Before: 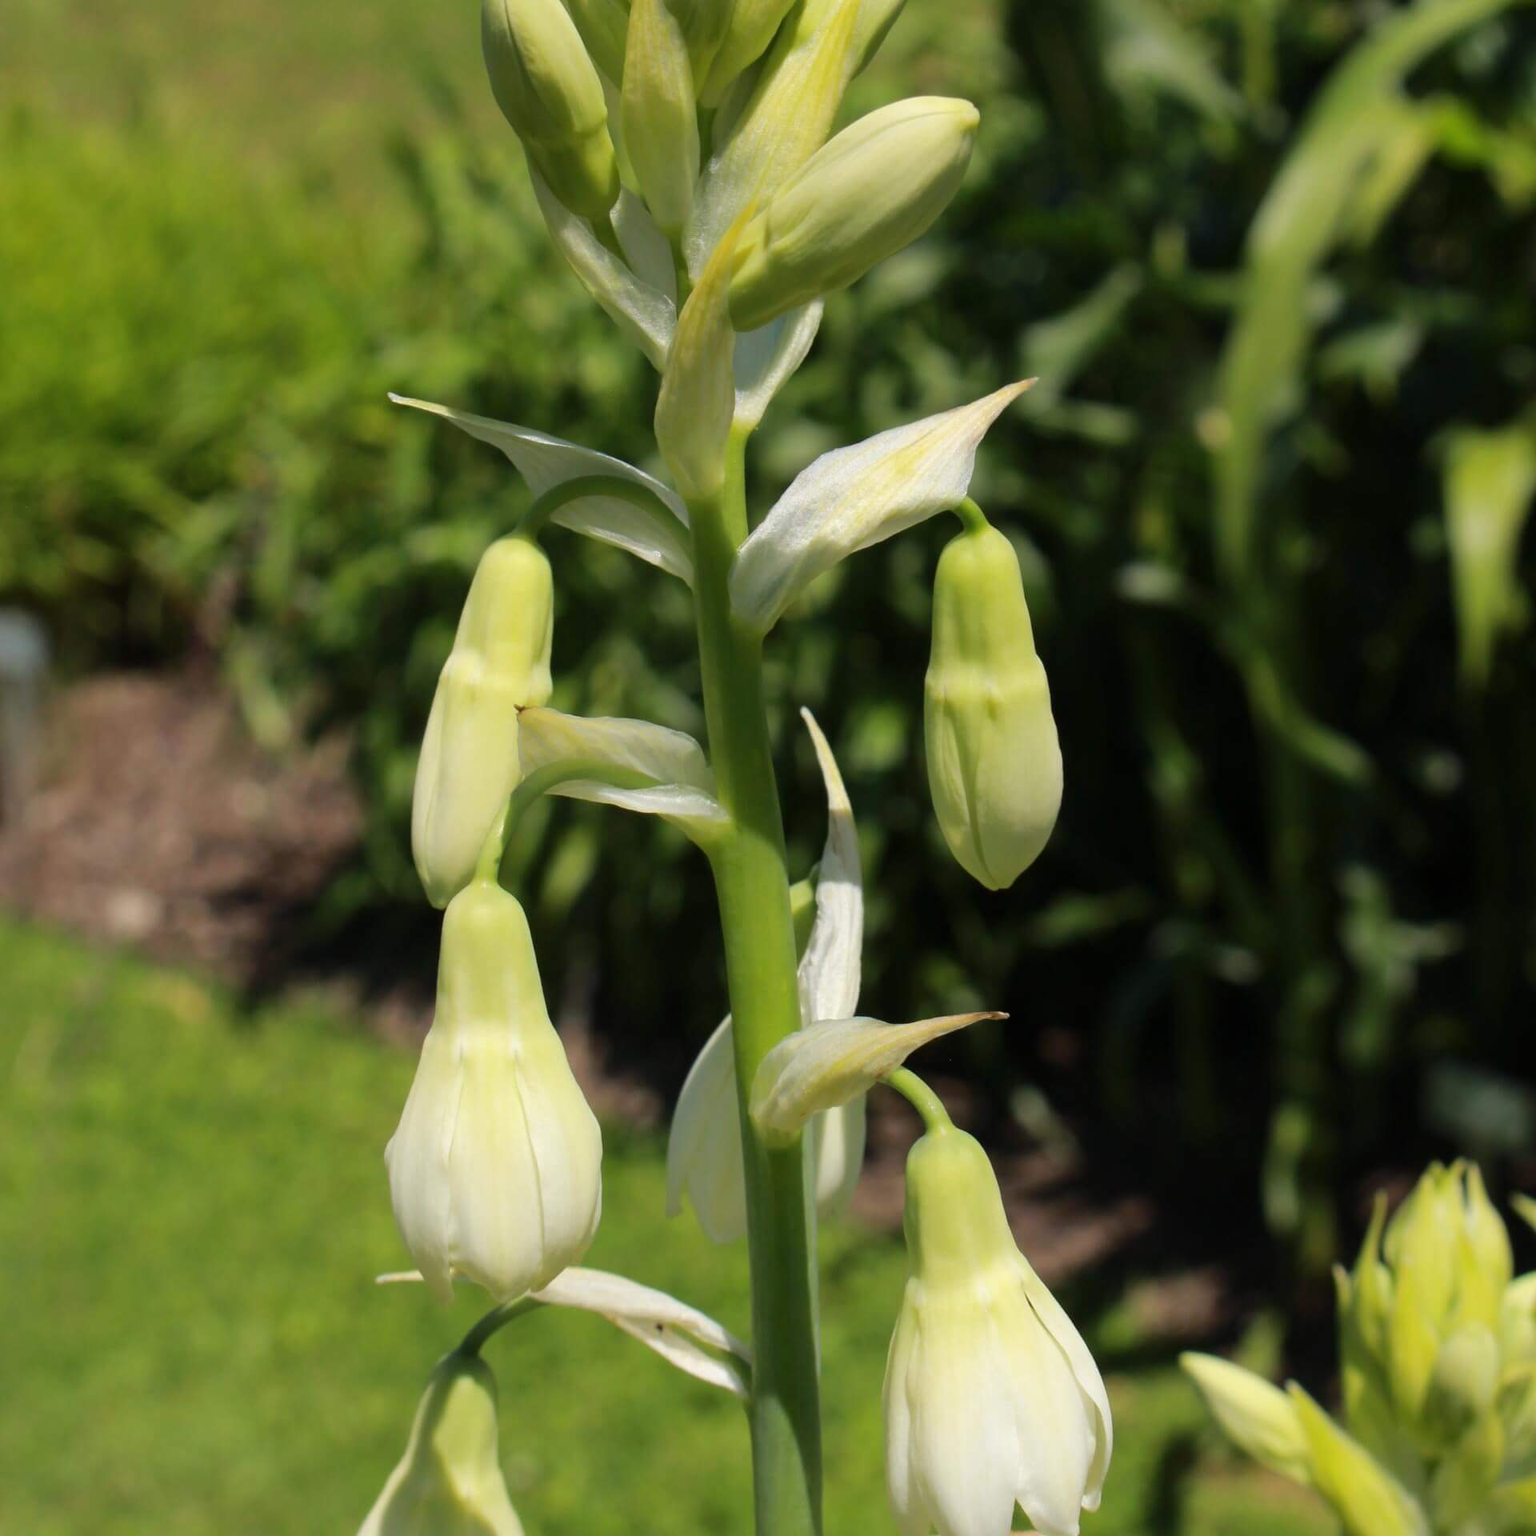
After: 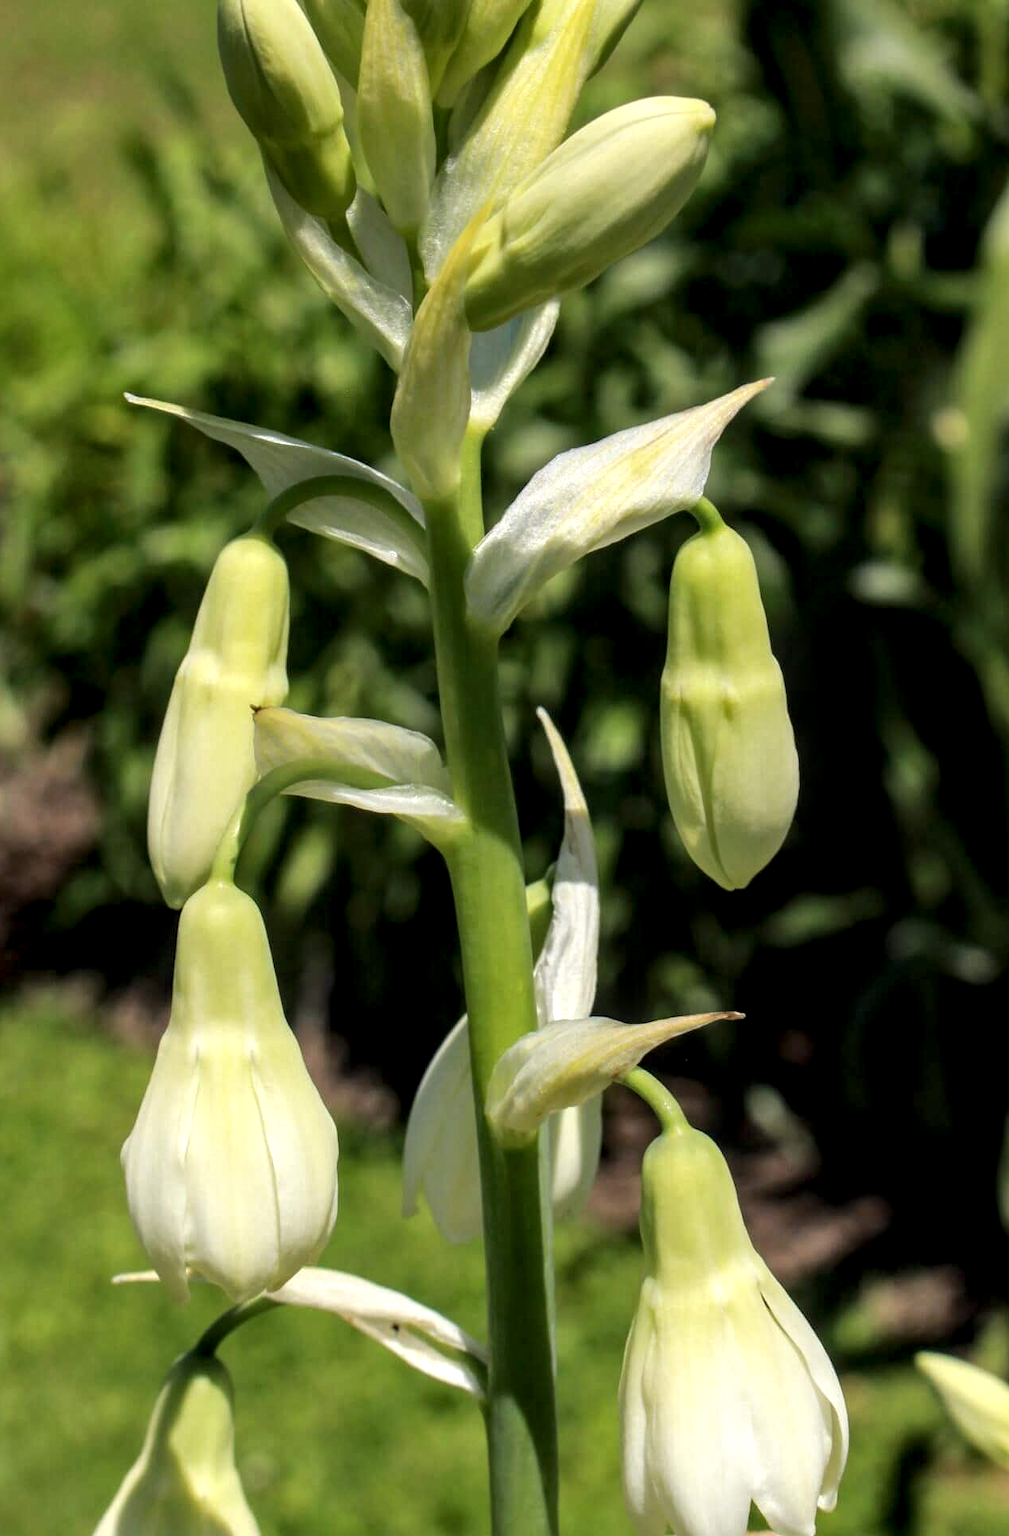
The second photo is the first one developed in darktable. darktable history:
crop: left 17.233%, right 17.005%
local contrast: highlights 60%, shadows 62%, detail 160%
